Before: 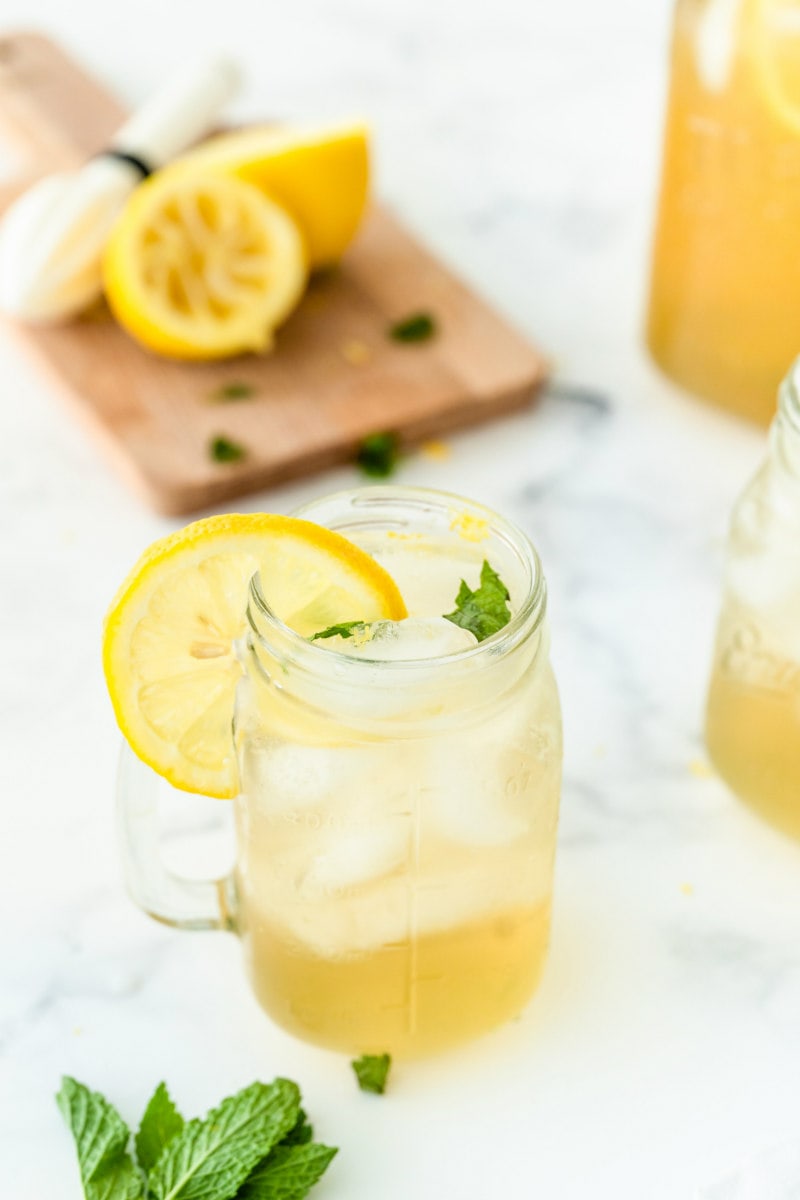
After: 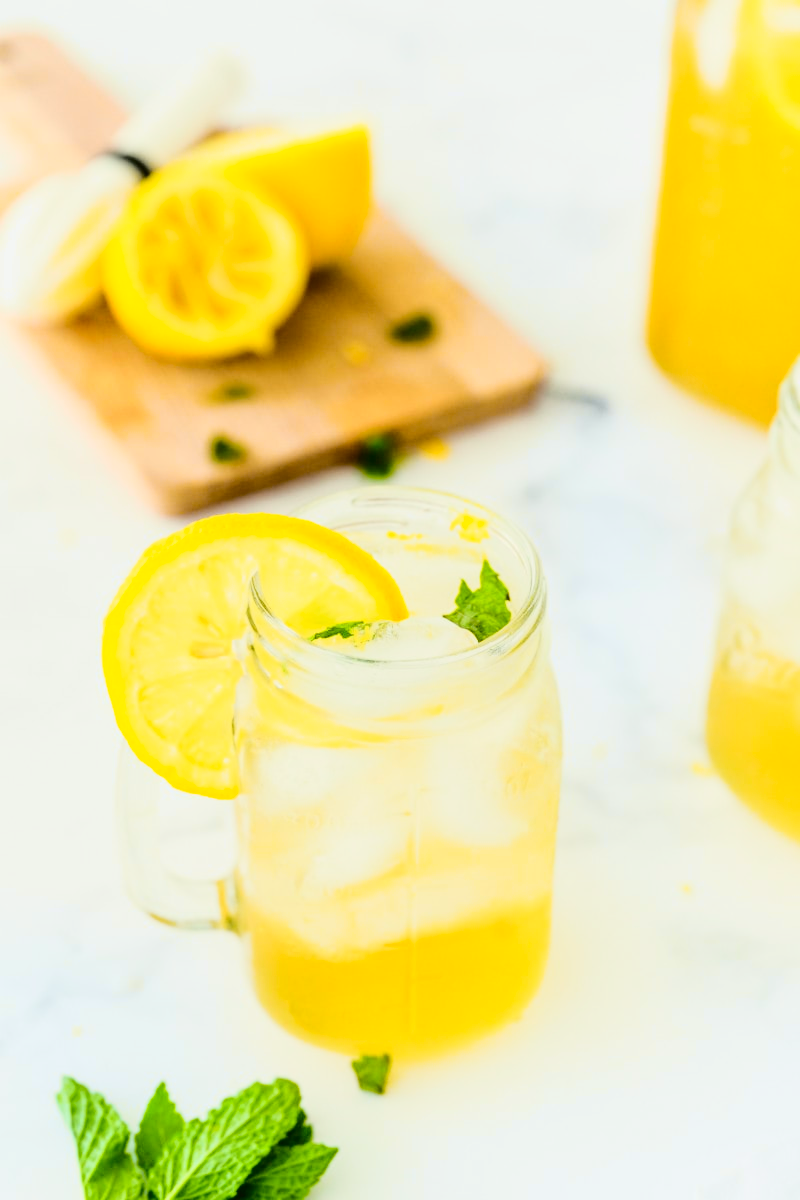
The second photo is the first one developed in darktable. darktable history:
tone curve: curves: ch0 [(0.003, 0.023) (0.071, 0.052) (0.236, 0.197) (0.466, 0.557) (0.644, 0.748) (0.803, 0.88) (0.994, 0.968)]; ch1 [(0, 0) (0.262, 0.227) (0.417, 0.386) (0.469, 0.467) (0.502, 0.498) (0.528, 0.53) (0.573, 0.57) (0.605, 0.621) (0.644, 0.671) (0.686, 0.728) (0.994, 0.987)]; ch2 [(0, 0) (0.262, 0.188) (0.385, 0.353) (0.427, 0.424) (0.495, 0.493) (0.515, 0.534) (0.547, 0.556) (0.589, 0.613) (0.644, 0.748) (1, 1)], color space Lab, independent channels, preserve colors none
